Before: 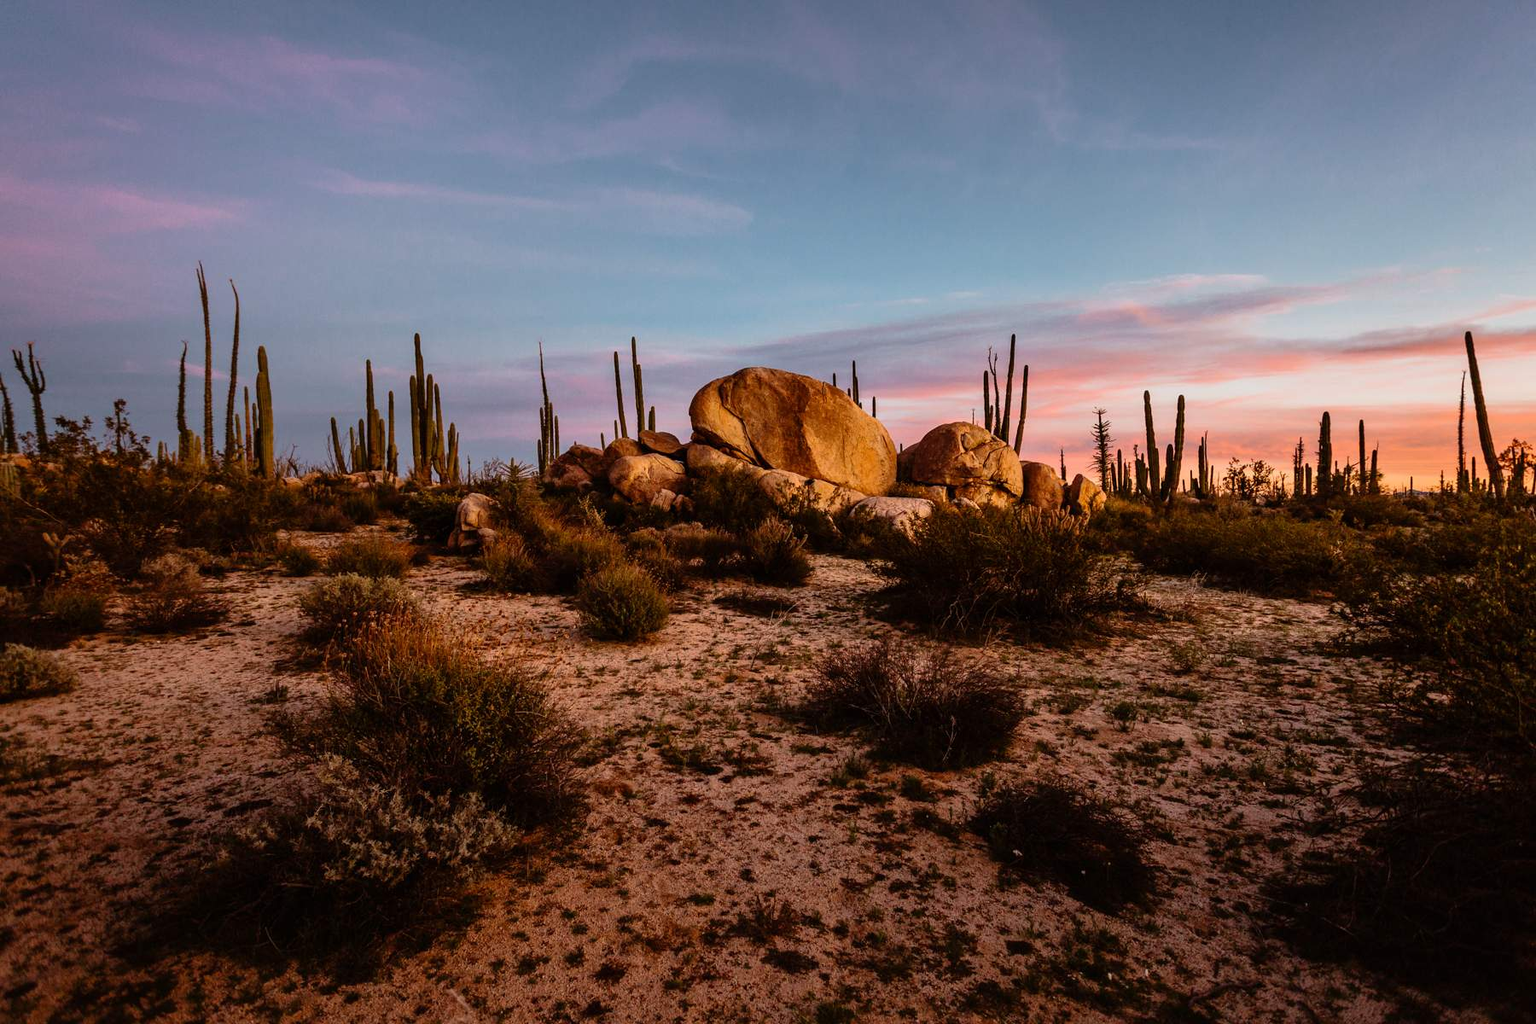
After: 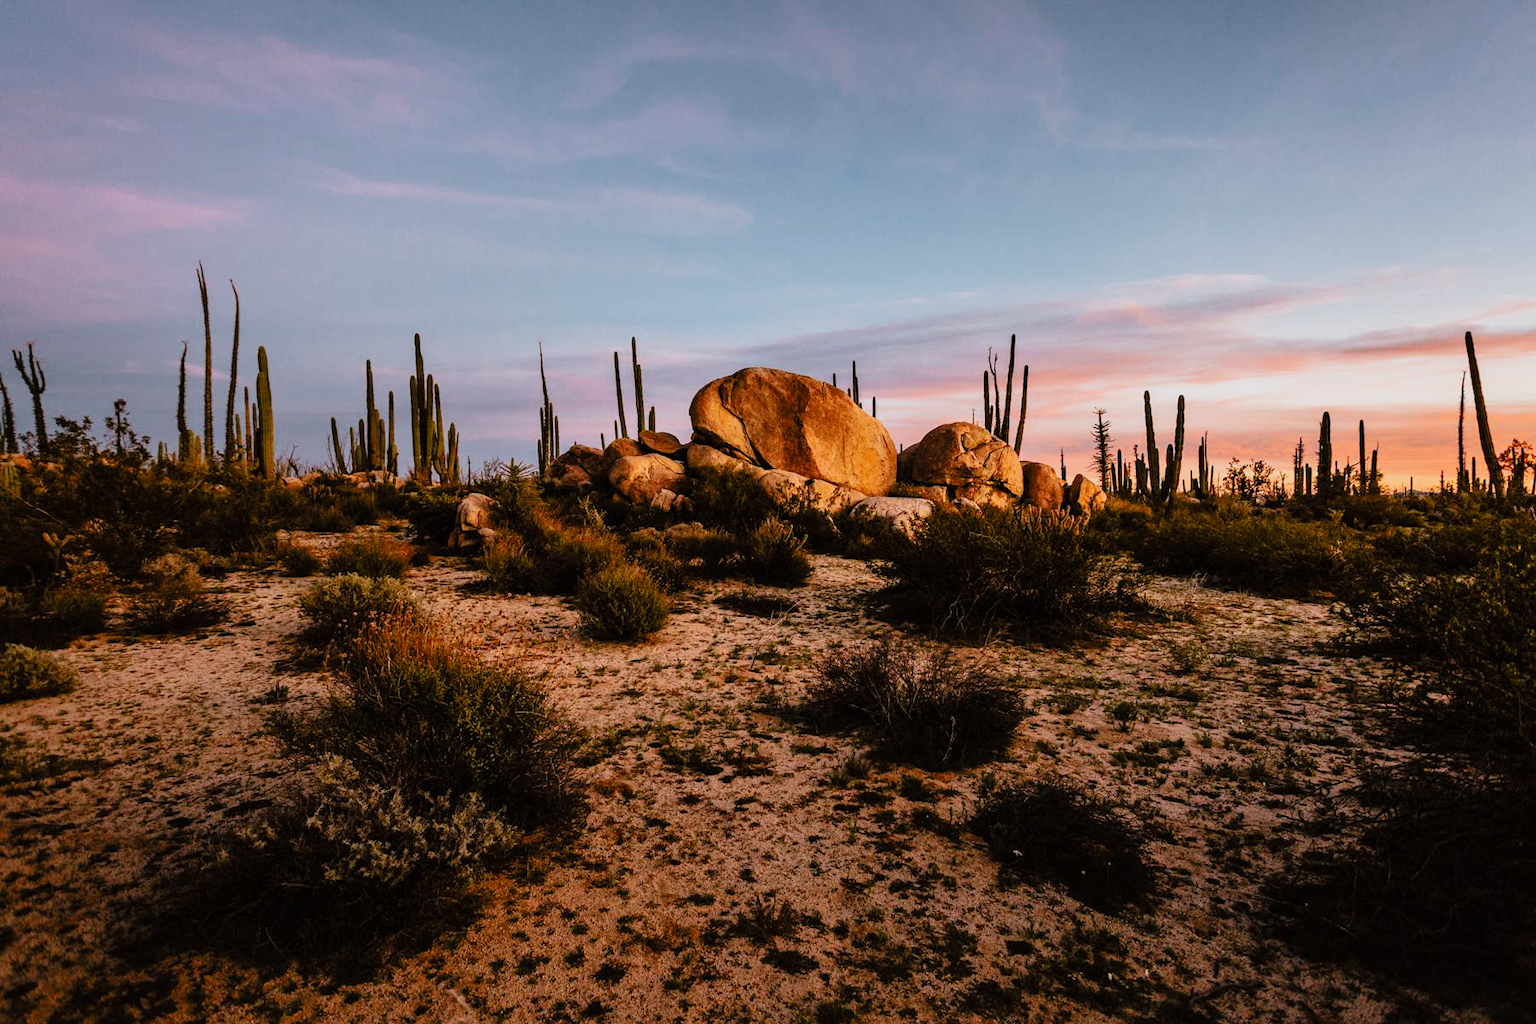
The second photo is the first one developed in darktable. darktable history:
tone curve: curves: ch0 [(0, 0) (0.003, 0.003) (0.011, 0.011) (0.025, 0.025) (0.044, 0.044) (0.069, 0.069) (0.1, 0.099) (0.136, 0.135) (0.177, 0.176) (0.224, 0.223) (0.277, 0.275) (0.335, 0.333) (0.399, 0.396) (0.468, 0.465) (0.543, 0.539) (0.623, 0.62) (0.709, 0.707) (0.801, 0.799) (0.898, 0.897) (1, 1)], preserve colors none
color look up table: target L [96.91, 94.35, 92.03, 94.48, 91.56, 86.12, 66.24, 71.07, 67.72, 61.15, 54.27, 43.56, 30.94, 5.55, 200, 83.23, 79.18, 70.61, 61.28, 60.5, 55.27, 56.2, 50.06, 48.46, 37.11, 34.03, 28.68, 3.756, 0.078, 85.98, 78.85, 76.06, 70.6, 63.71, 76.37, 54.64, 57.64, 65.07, 54.33, 46.51, 39.75, 39.28, 7.048, 2.799, 91.26, 84.7, 66.33, 57.79, 19.3], target a [-7.082, -18.01, -20.31, -6.487, -17.45, -24.89, -44.28, -17.71, -21.32, -6.406, -32.39, -21.64, -32.71, -8.249, 0, 3.709, 20.62, 41.5, 44.18, 5.494, 66.13, 26.49, 64.01, 32.07, 15.02, -3.807, 38.9, 11.83, 0.375, 24.57, 11.43, 12.89, 50.13, 31.2, 35.1, 59.15, 35.34, 17.25, 2.956, 7.804, 36.96, 33.32, 24.97, 6.943, 0.613, -18.04, -14.99, -22.97, -11.16], target b [9.645, 35.66, 21.79, 27.17, -1.565, 6.477, 31.89, 57.49, 5.008, 2.426, 32.97, -0.523, 21.71, 6.832, 0, 66.6, 34.35, 18.28, 69.13, 60.72, 49.99, 24.86, 16.07, 57.18, 9.983, 40.71, 40.31, 4.237, -0.283, -15.38, -2.339, -30.97, -24.54, -6.426, -28.43, -13.32, -27.21, -48.82, -47.25, -24.83, 3.951, -72.02, -47.44, -5.744, -9.978, -7.613, -33.53, -16.58, -14.76], num patches 49
